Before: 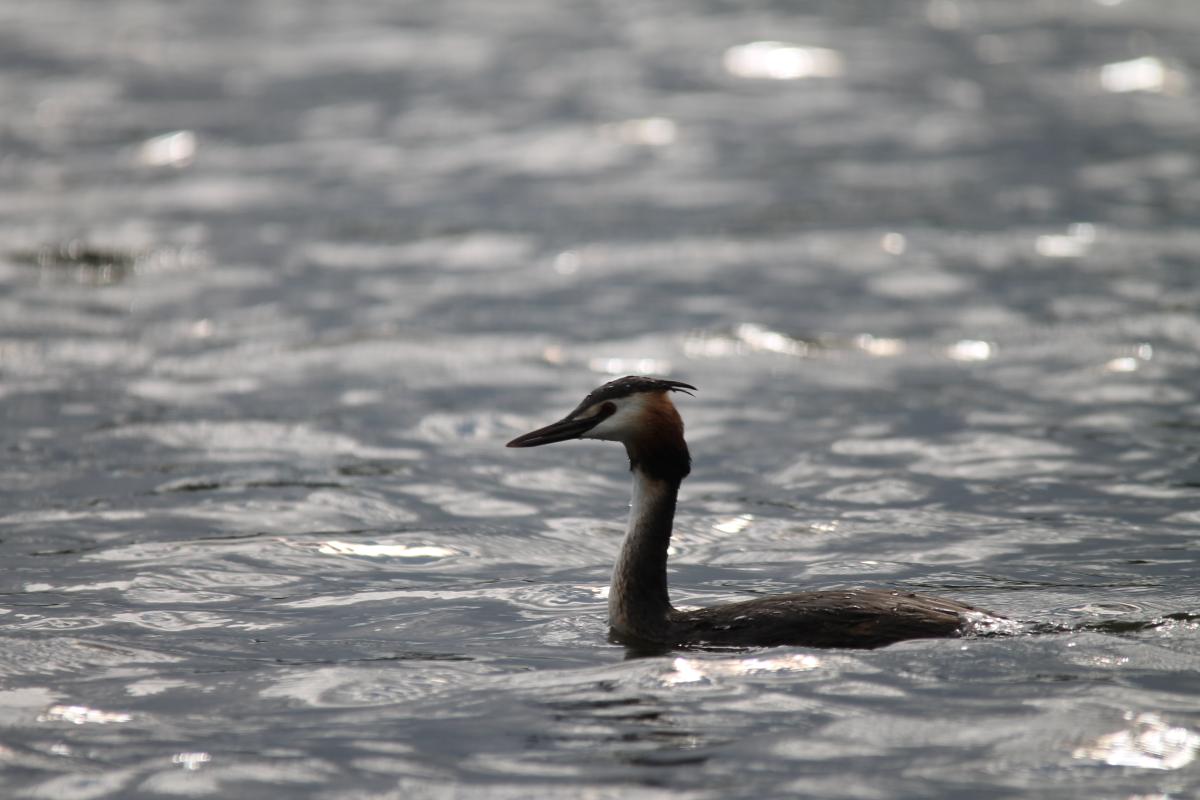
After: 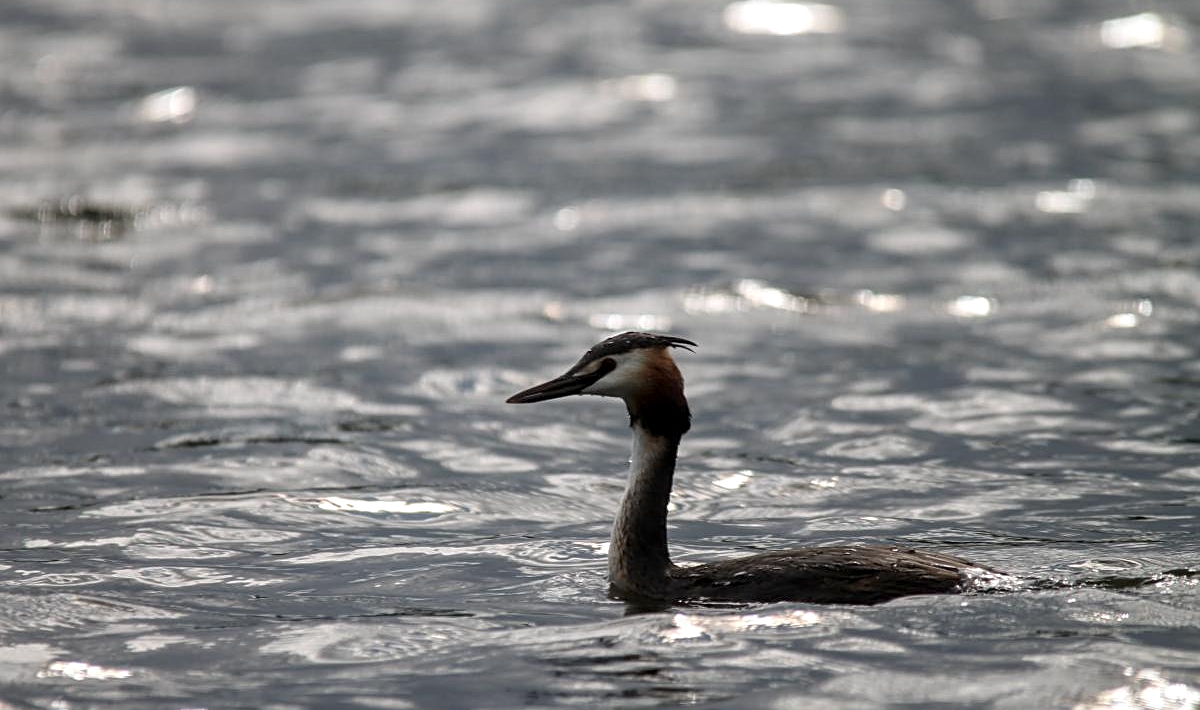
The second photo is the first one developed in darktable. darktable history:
sharpen: amount 0.494
local contrast: detail 130%
crop and rotate: top 5.52%, bottom 5.625%
